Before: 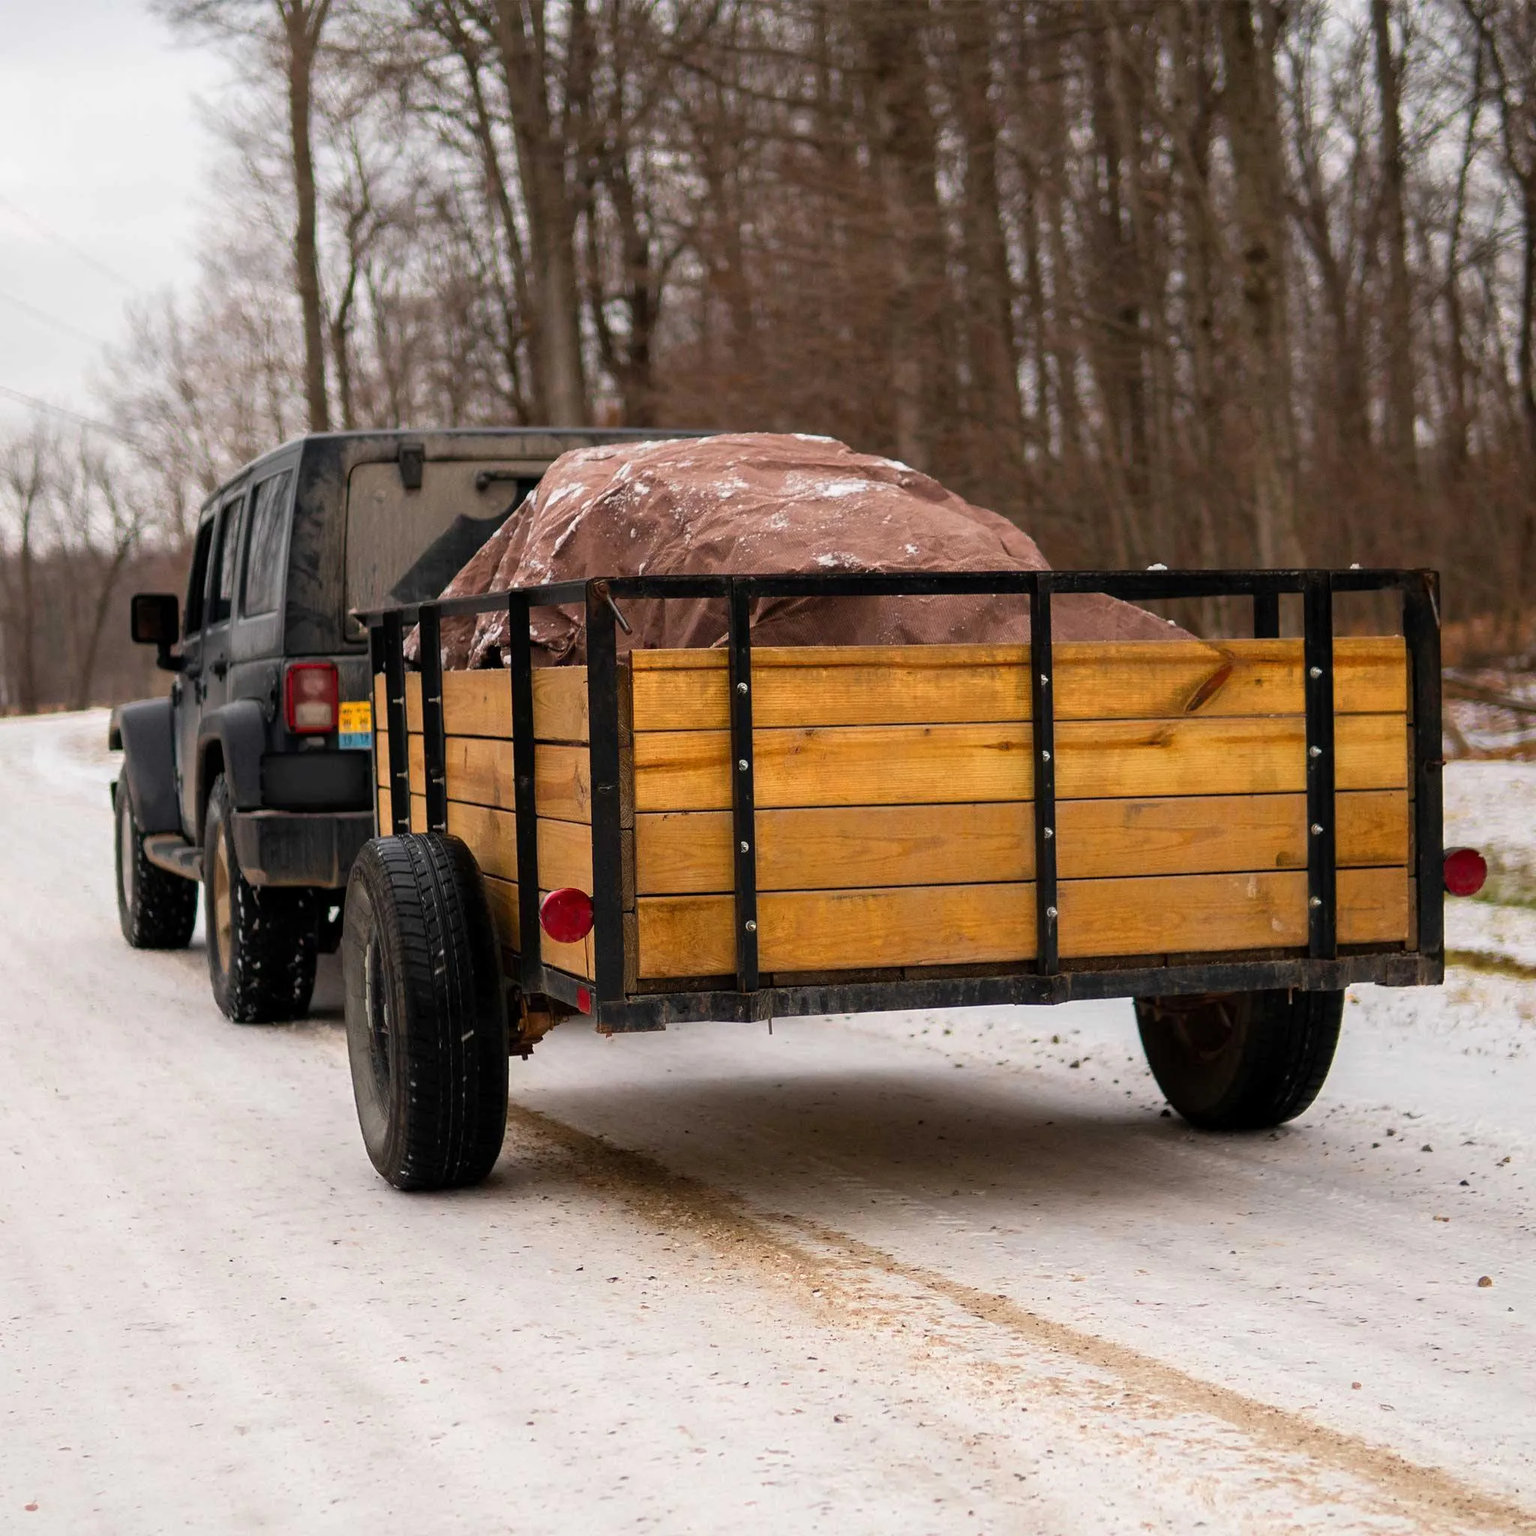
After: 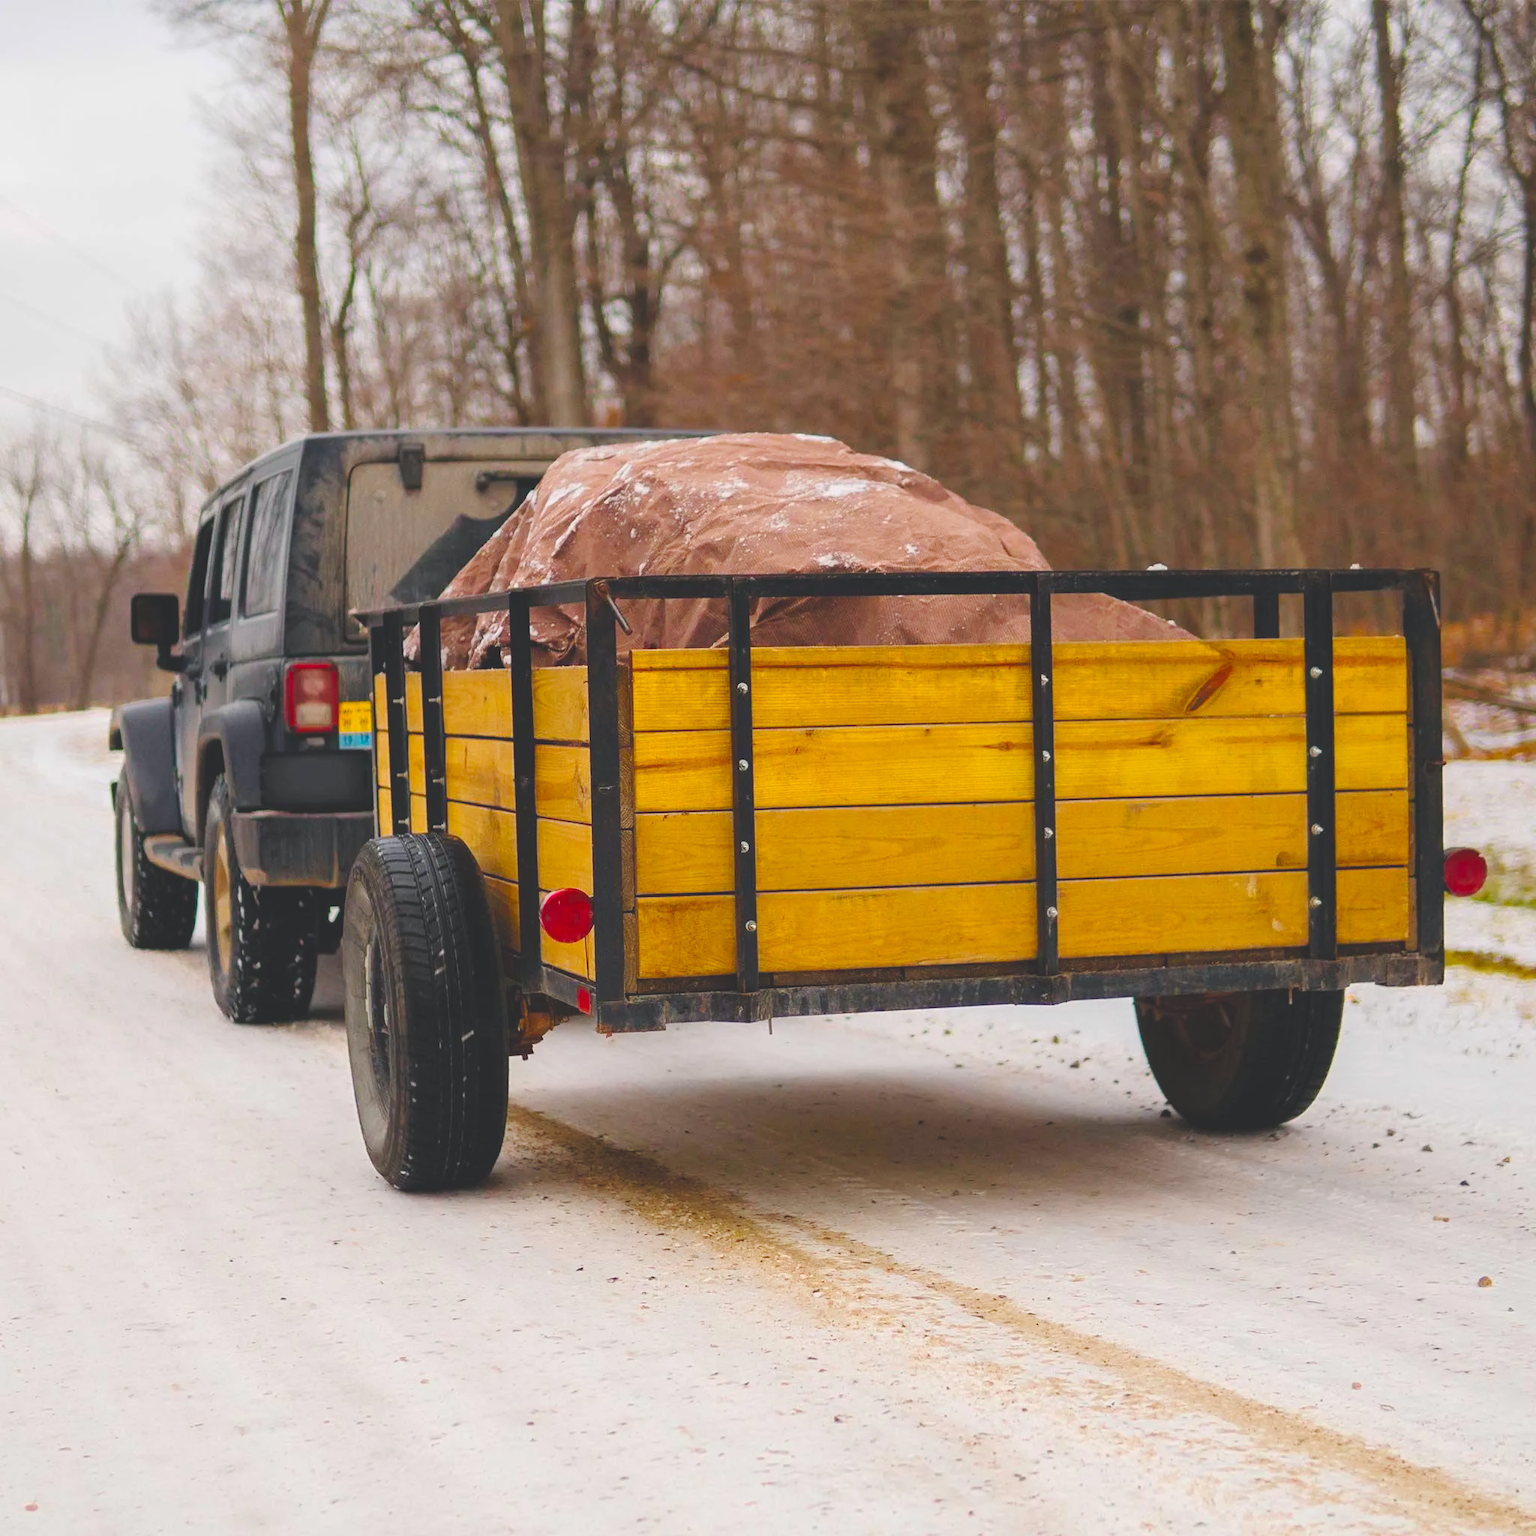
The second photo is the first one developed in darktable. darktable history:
color balance rgb: shadows lift › chroma 1.49%, shadows lift › hue 261.43°, linear chroma grading › global chroma 9.708%, perceptual saturation grading › global saturation 30.101%, global vibrance 20%
base curve: curves: ch0 [(0, 0) (0.158, 0.273) (0.879, 0.895) (1, 1)], preserve colors none
exposure: black level correction -0.015, exposure -0.133 EV, compensate exposure bias true, compensate highlight preservation false
